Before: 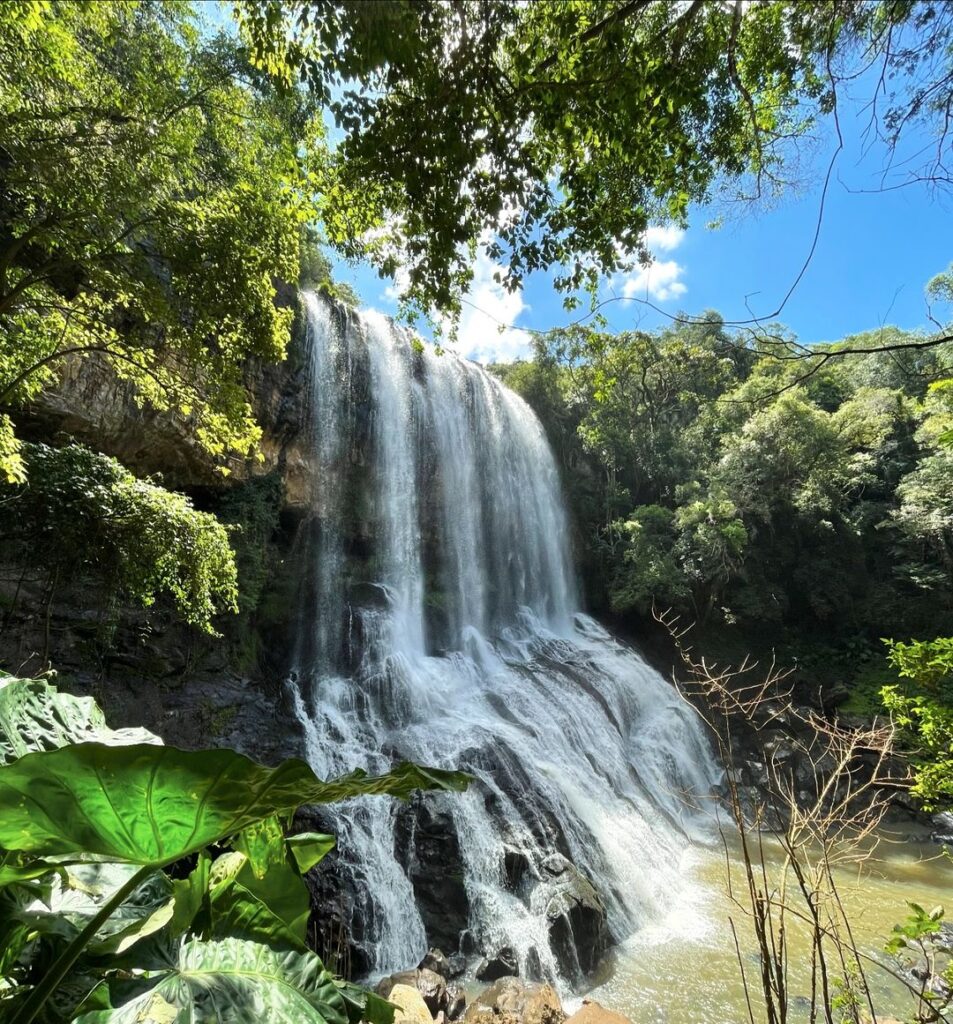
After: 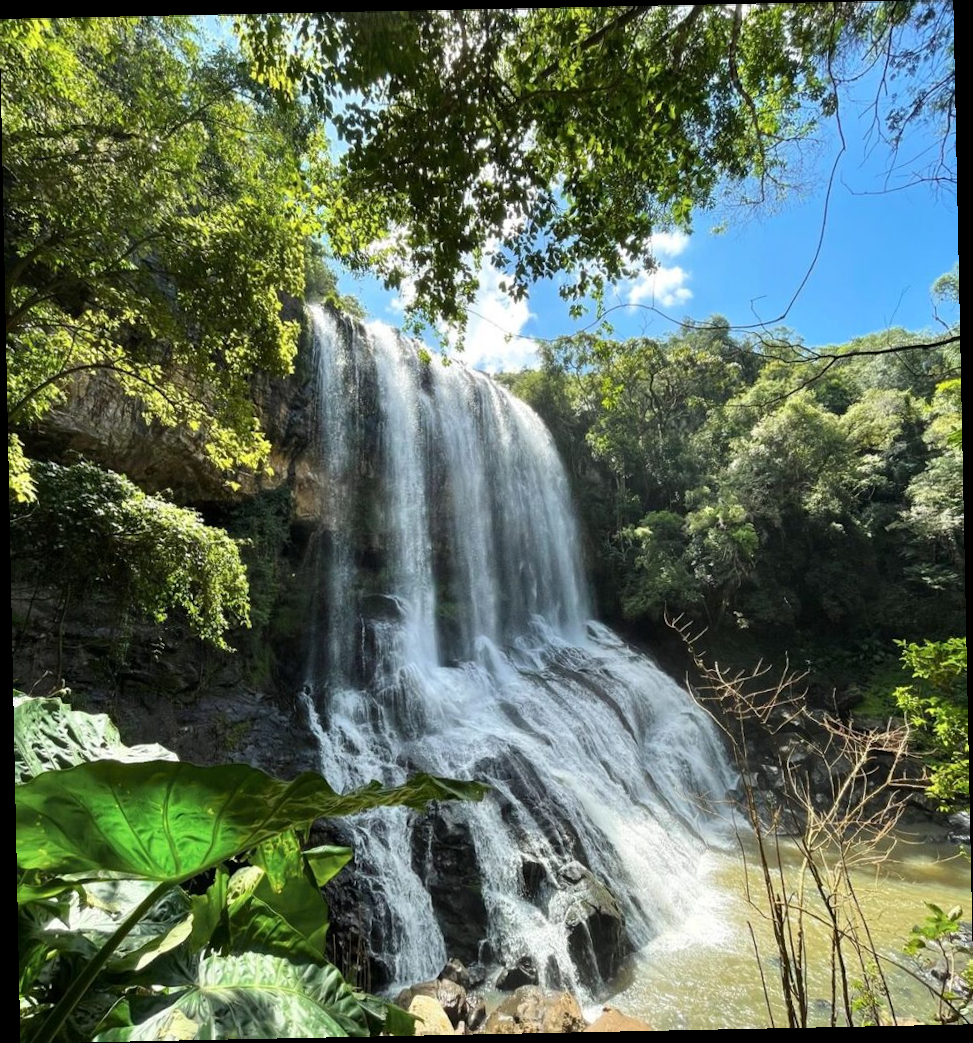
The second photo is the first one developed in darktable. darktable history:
rotate and perspective: rotation -1.17°, automatic cropping off
tone equalizer: on, module defaults
